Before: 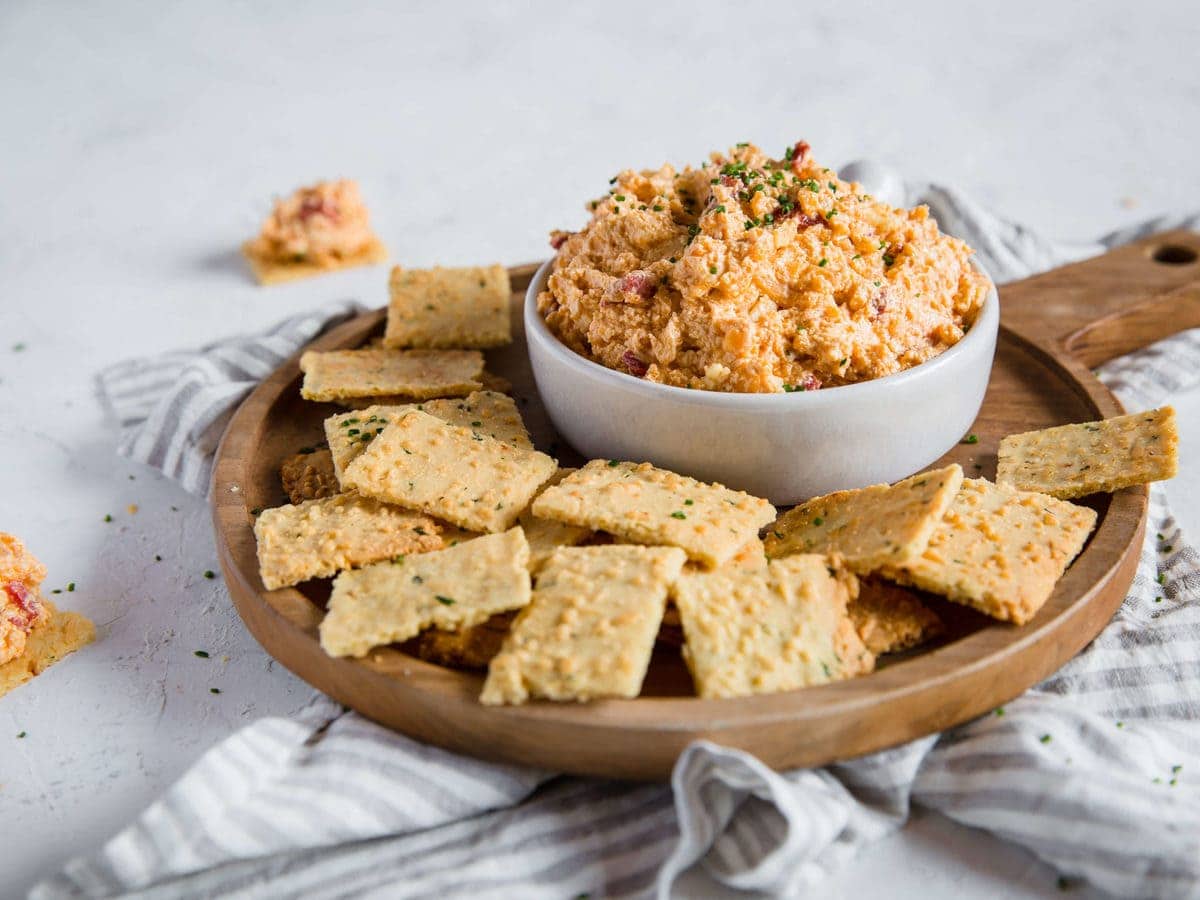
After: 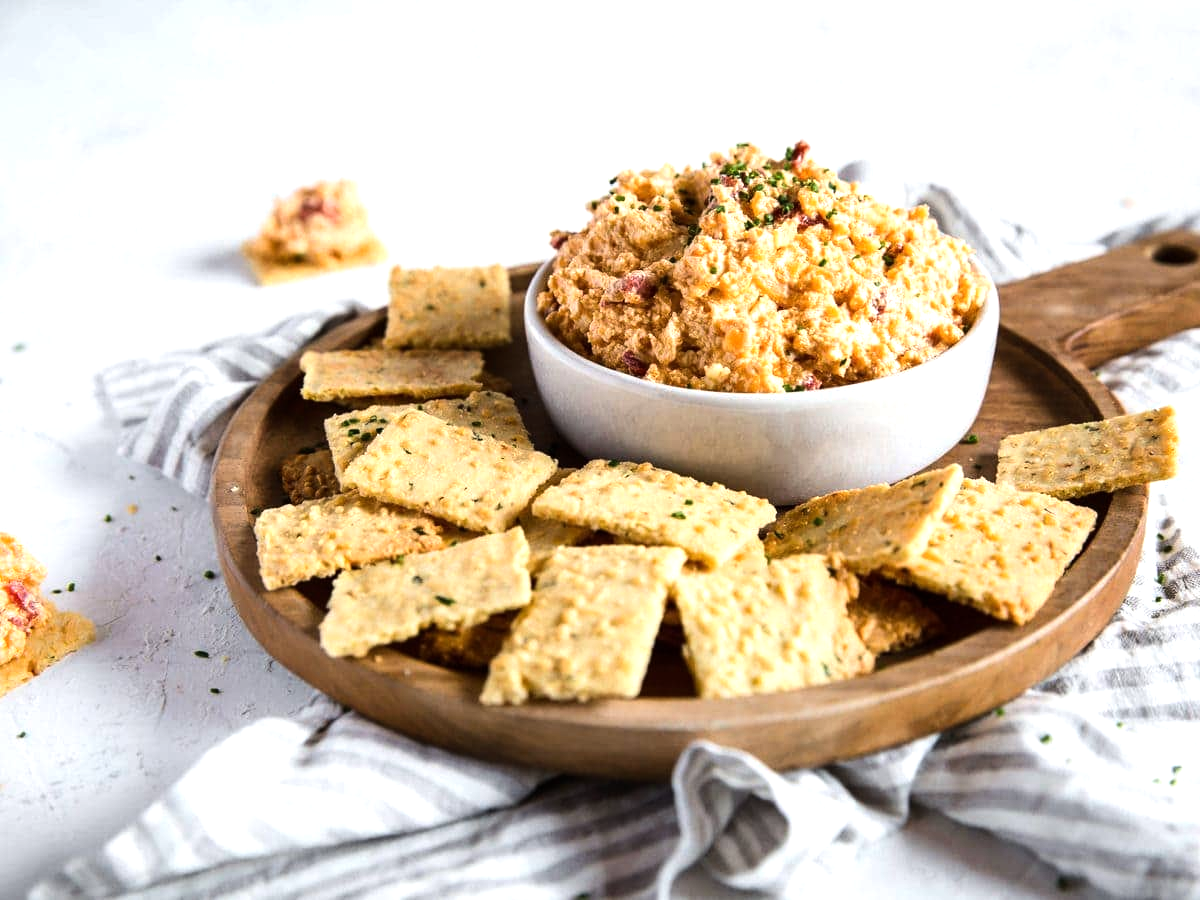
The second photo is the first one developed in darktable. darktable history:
tone equalizer: -8 EV -0.733 EV, -7 EV -0.726 EV, -6 EV -0.612 EV, -5 EV -0.381 EV, -3 EV 0.375 EV, -2 EV 0.6 EV, -1 EV 0.68 EV, +0 EV 0.723 EV, edges refinement/feathering 500, mask exposure compensation -1.57 EV, preserve details no
